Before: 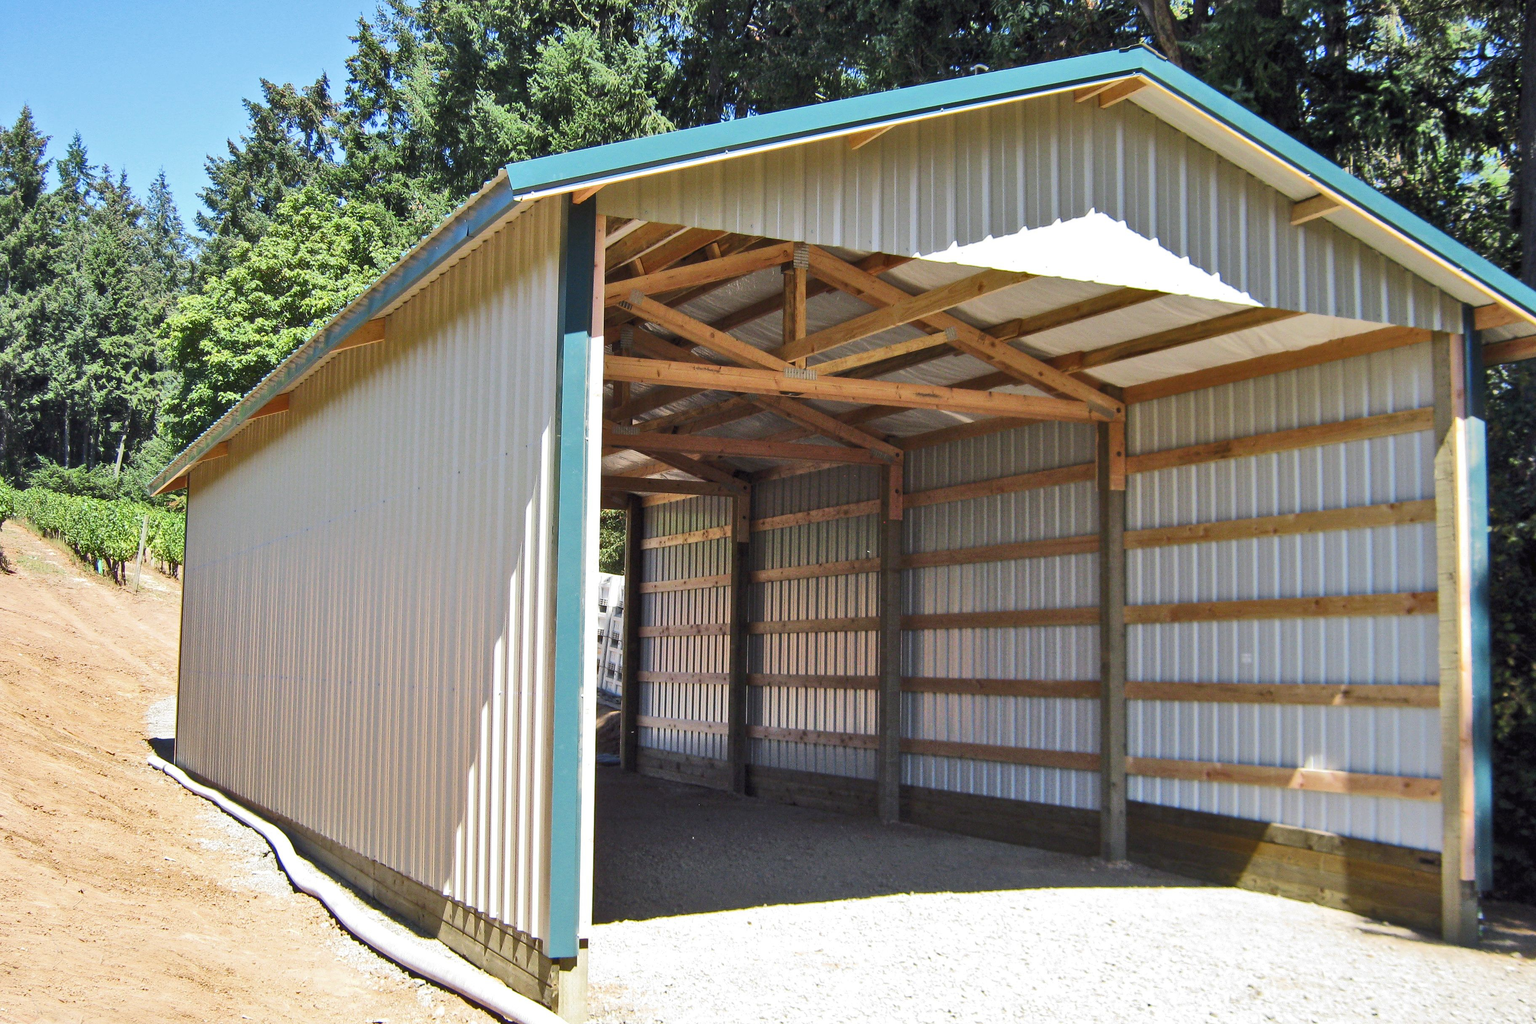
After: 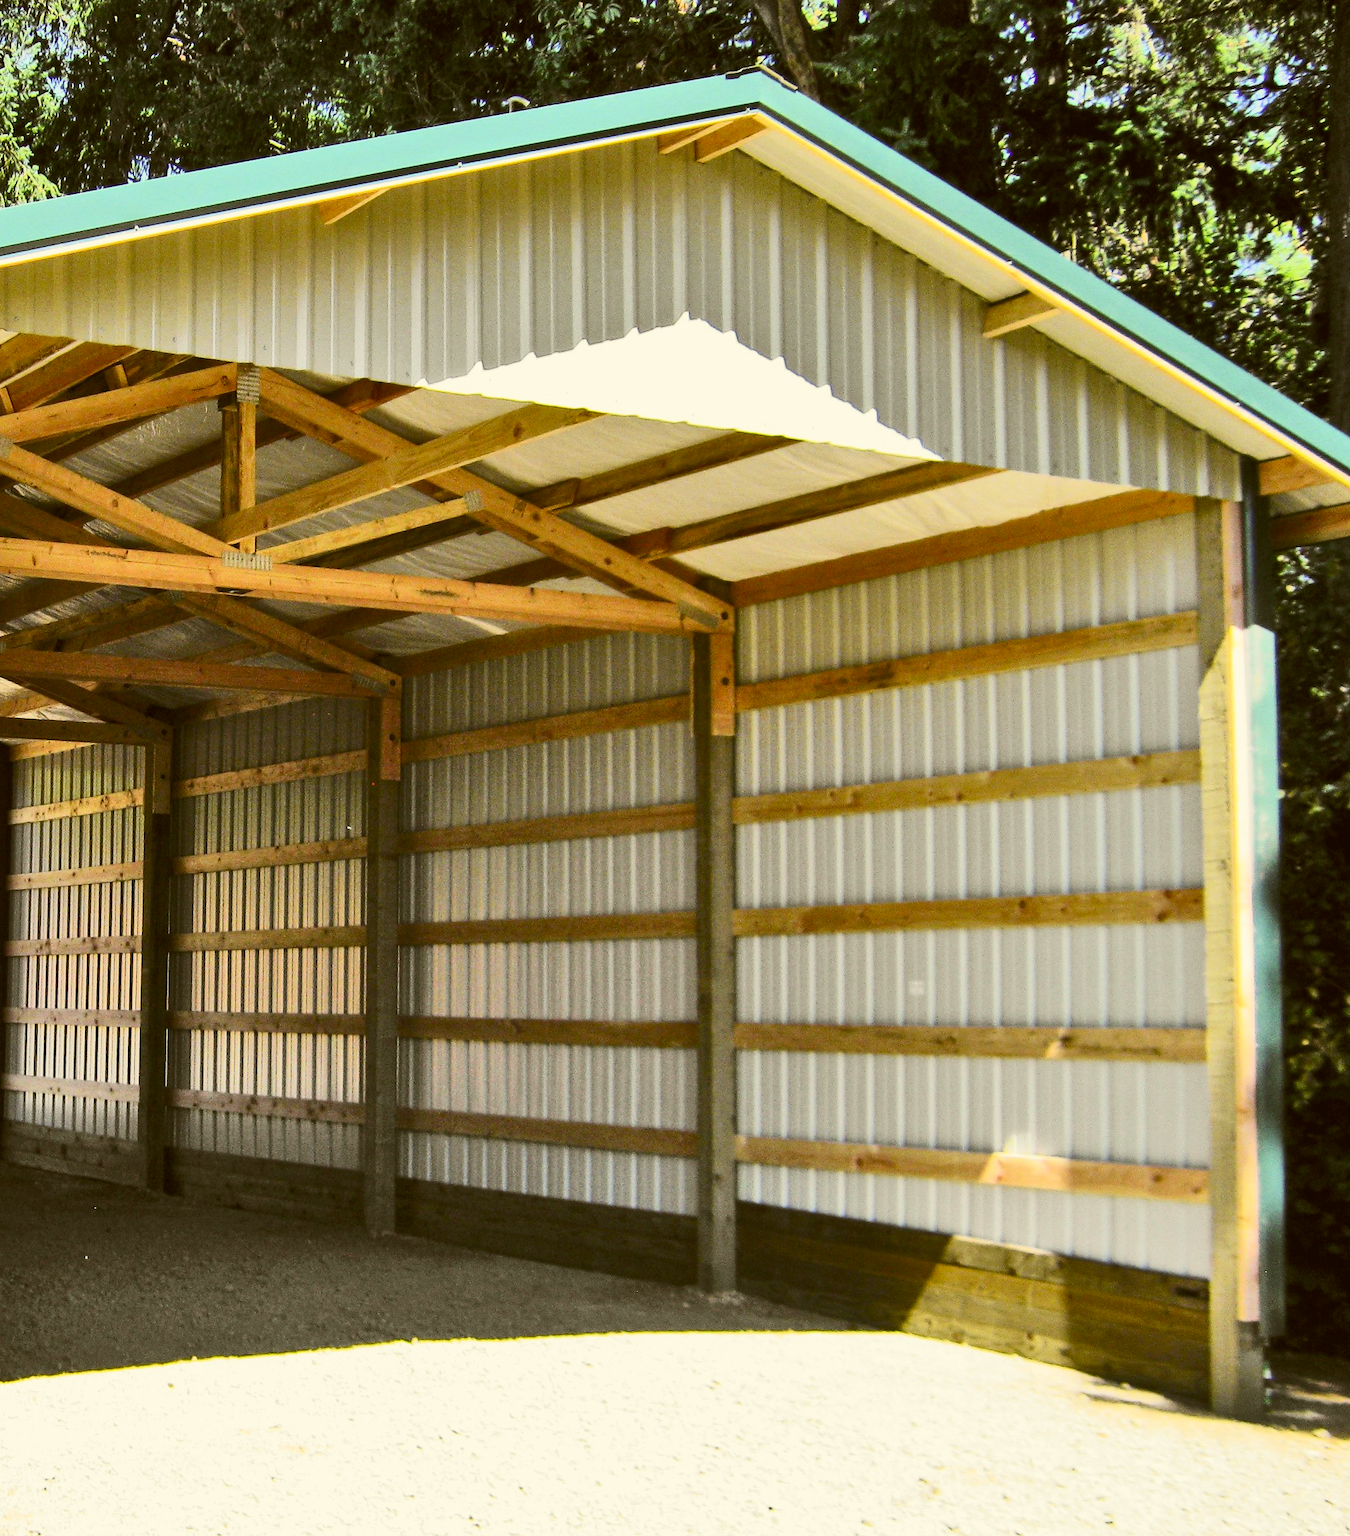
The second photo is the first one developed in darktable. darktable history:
tone curve: curves: ch0 [(0, 0.008) (0.107, 0.083) (0.283, 0.287) (0.429, 0.51) (0.607, 0.739) (0.789, 0.893) (0.998, 0.978)]; ch1 [(0, 0) (0.323, 0.339) (0.438, 0.427) (0.478, 0.484) (0.502, 0.502) (0.527, 0.525) (0.571, 0.579) (0.608, 0.629) (0.669, 0.704) (0.859, 0.899) (1, 1)]; ch2 [(0, 0) (0.33, 0.347) (0.421, 0.456) (0.473, 0.498) (0.502, 0.504) (0.522, 0.524) (0.549, 0.567) (0.593, 0.626) (0.676, 0.724) (1, 1)], color space Lab, independent channels, preserve colors none
color correction: highlights a* -1.43, highlights b* 10.12, shadows a* 0.395, shadows b* 19.35
crop: left 41.402%
